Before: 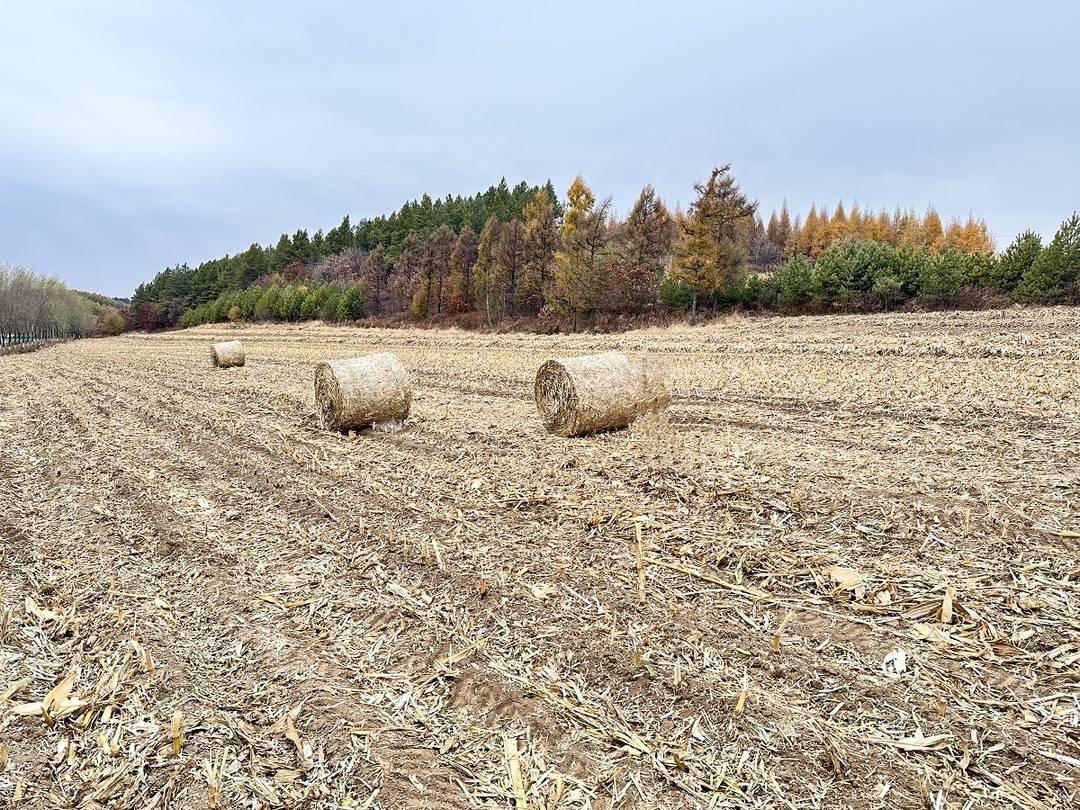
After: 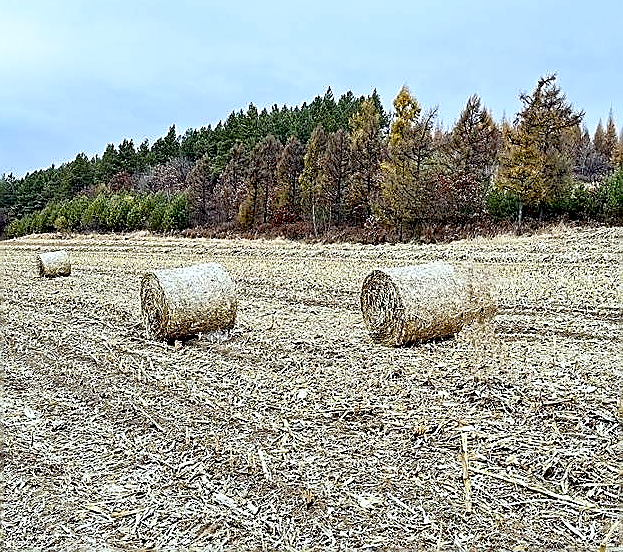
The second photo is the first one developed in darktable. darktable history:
crop: left 16.202%, top 11.208%, right 26.045%, bottom 20.557%
sharpen: radius 1.4, amount 1.25, threshold 0.7
base curve: curves: ch0 [(0.017, 0) (0.425, 0.441) (0.844, 0.933) (1, 1)], preserve colors none
white balance: red 0.925, blue 1.046
